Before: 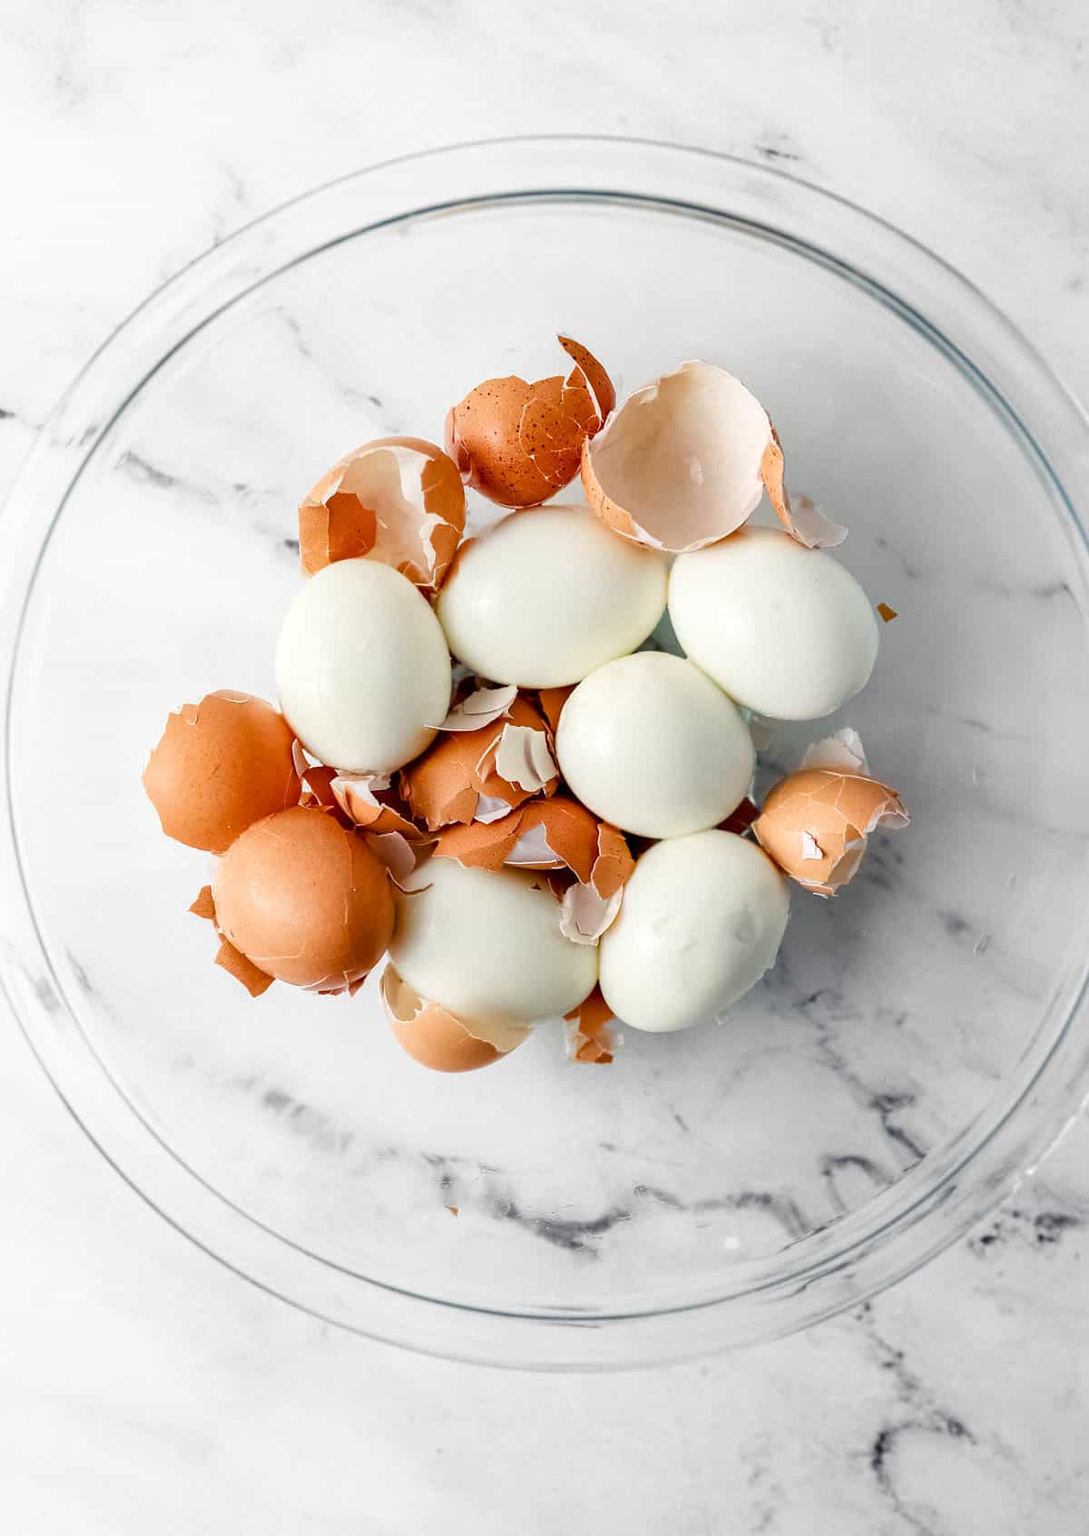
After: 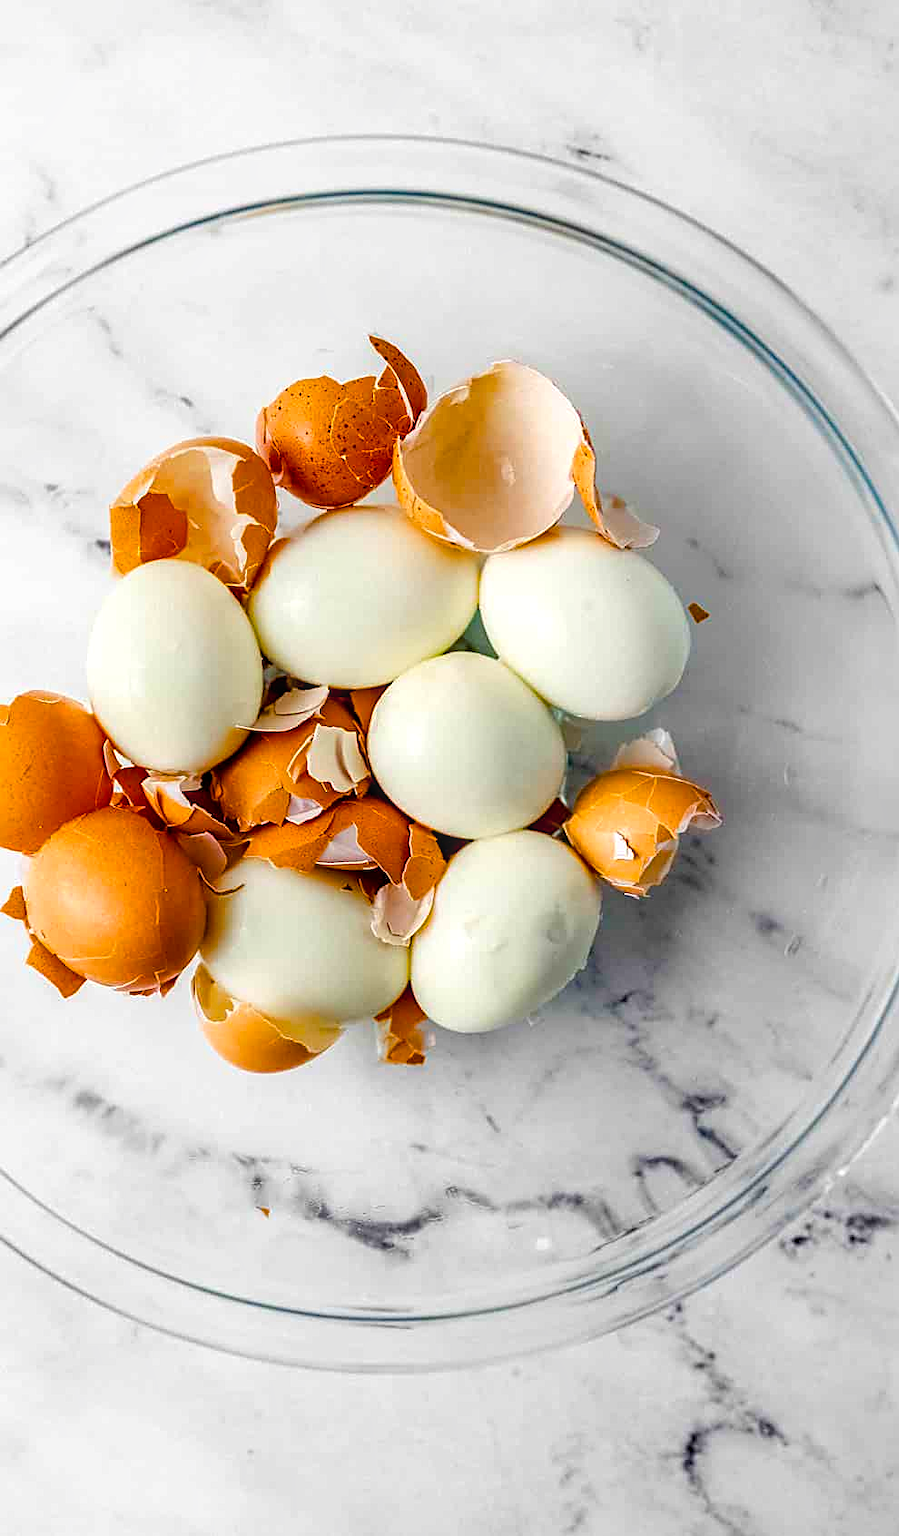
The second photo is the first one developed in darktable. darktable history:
local contrast: on, module defaults
color balance rgb: linear chroma grading › global chroma 41.941%, perceptual saturation grading › global saturation 1.606%, perceptual saturation grading › highlights -2.785%, perceptual saturation grading › mid-tones 3.752%, perceptual saturation grading › shadows 6.898%, global vibrance 40.068%
crop: left 17.336%, bottom 0.043%
sharpen: on, module defaults
haze removal: compatibility mode true, adaptive false
